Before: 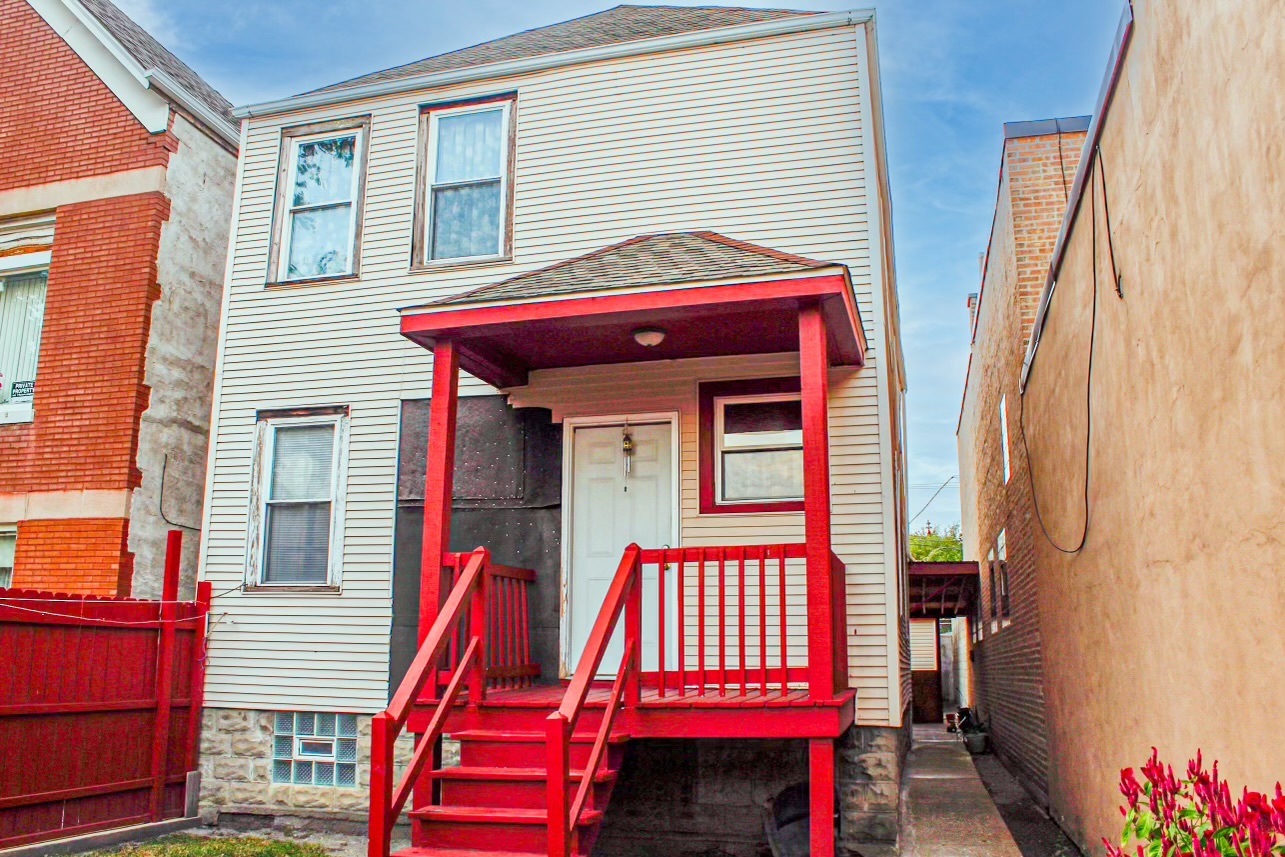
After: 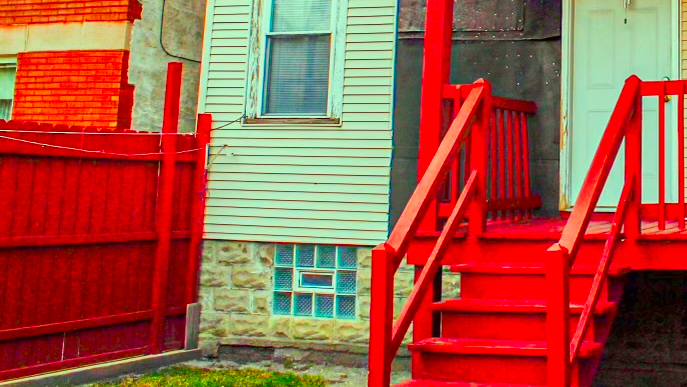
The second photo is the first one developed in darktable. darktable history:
color correction: highlights a* -10.77, highlights b* 9.9, saturation 1.71
crop and rotate: top 54.714%, right 46.49%, bottom 0.121%
